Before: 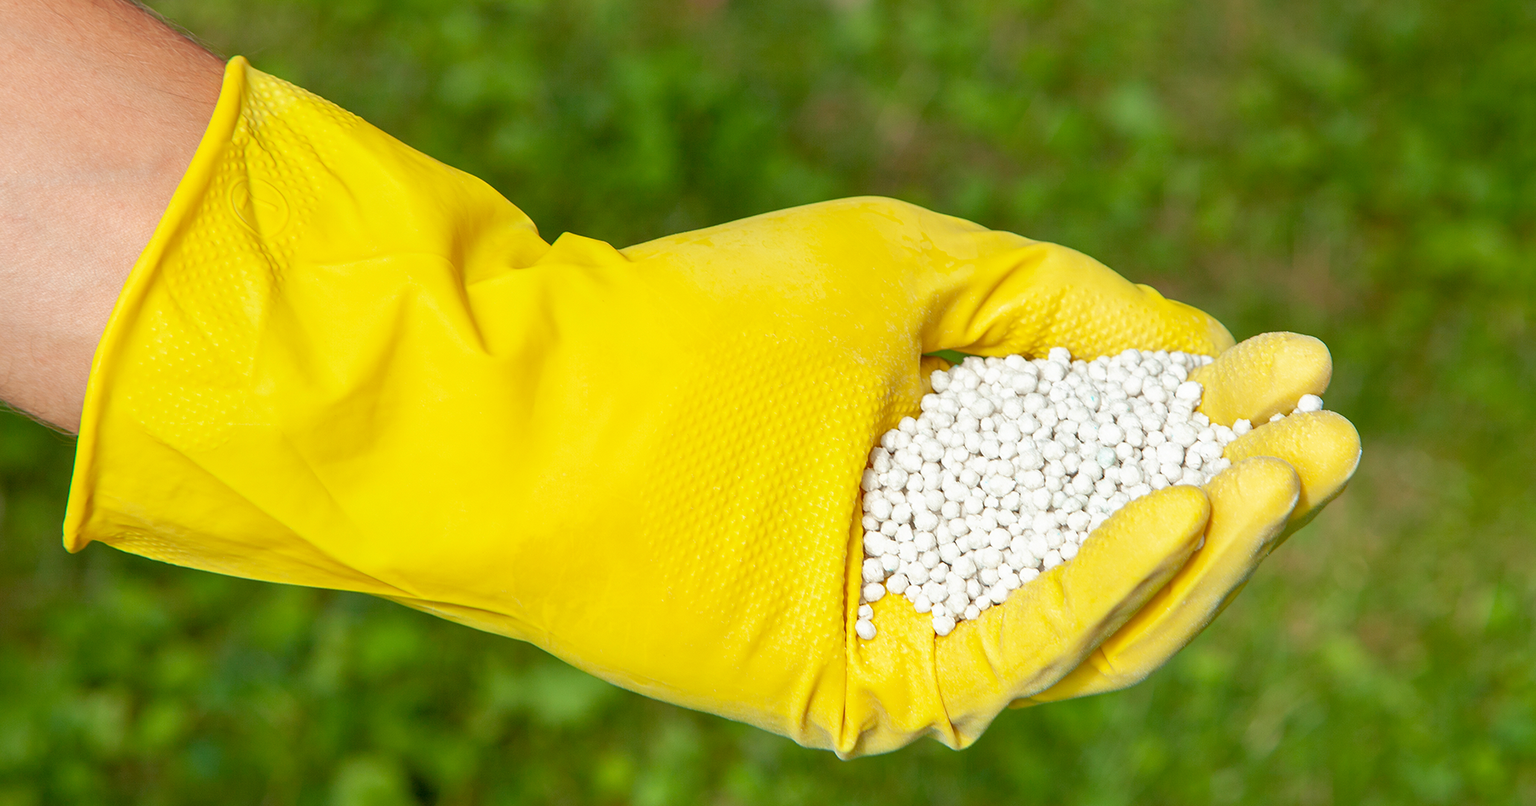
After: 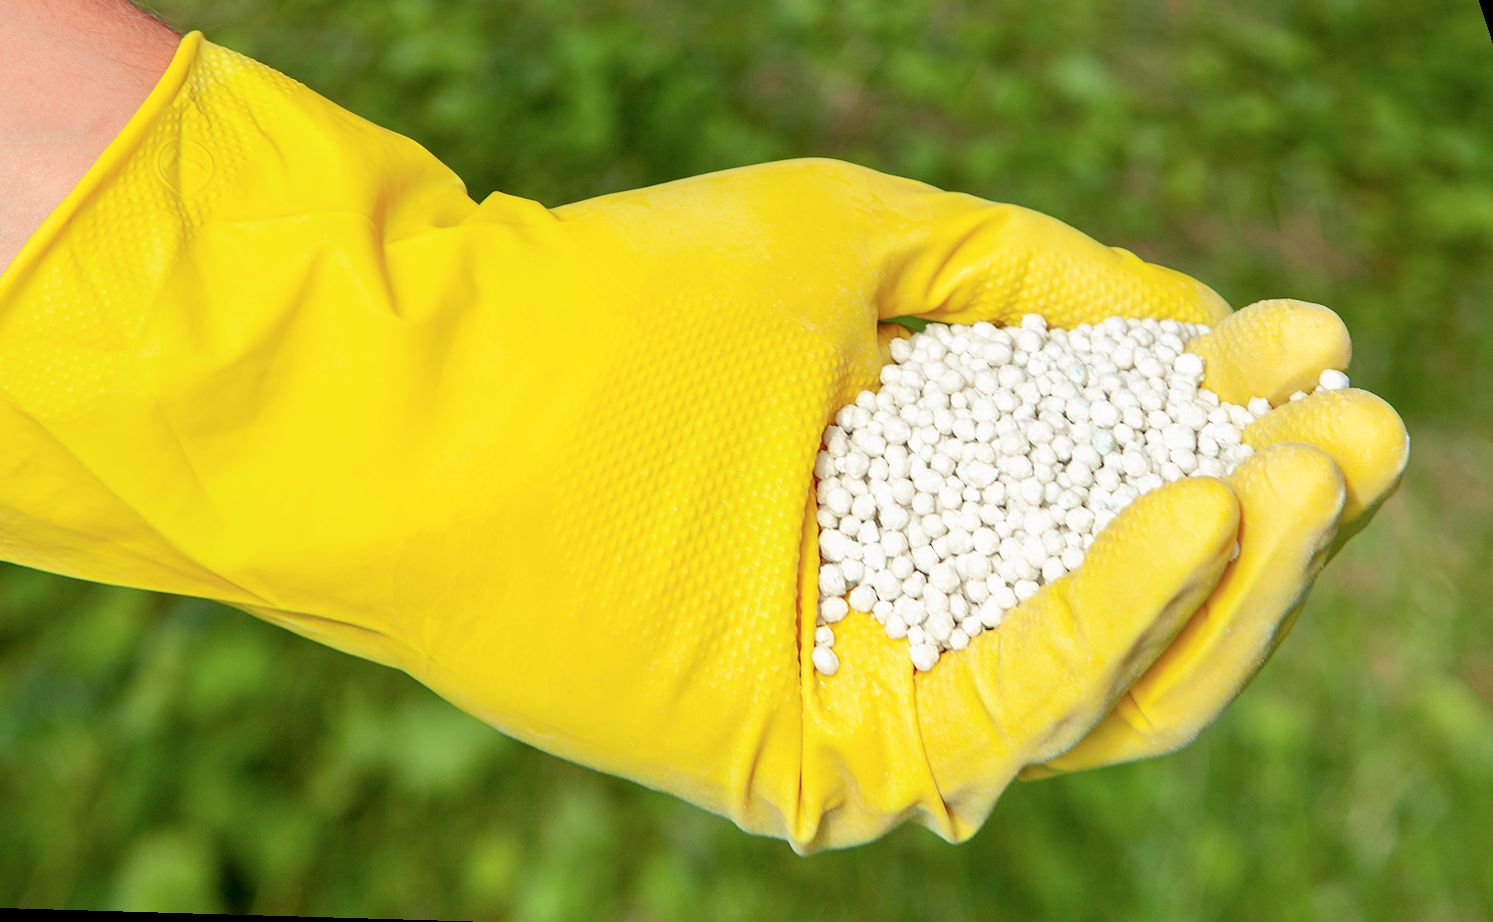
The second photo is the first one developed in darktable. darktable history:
tone equalizer: on, module defaults
tone curve: curves: ch0 [(0.003, 0) (0.066, 0.031) (0.163, 0.112) (0.264, 0.238) (0.395, 0.408) (0.517, 0.56) (0.684, 0.734) (0.791, 0.814) (1, 1)]; ch1 [(0, 0) (0.164, 0.115) (0.337, 0.332) (0.39, 0.398) (0.464, 0.461) (0.501, 0.5) (0.507, 0.5) (0.534, 0.532) (0.577, 0.59) (0.652, 0.681) (0.733, 0.749) (0.811, 0.796) (1, 1)]; ch2 [(0, 0) (0.337, 0.382) (0.464, 0.476) (0.501, 0.5) (0.527, 0.54) (0.551, 0.565) (0.6, 0.59) (0.687, 0.675) (1, 1)], color space Lab, independent channels, preserve colors none
rotate and perspective: rotation 0.72°, lens shift (vertical) -0.352, lens shift (horizontal) -0.051, crop left 0.152, crop right 0.859, crop top 0.019, crop bottom 0.964
